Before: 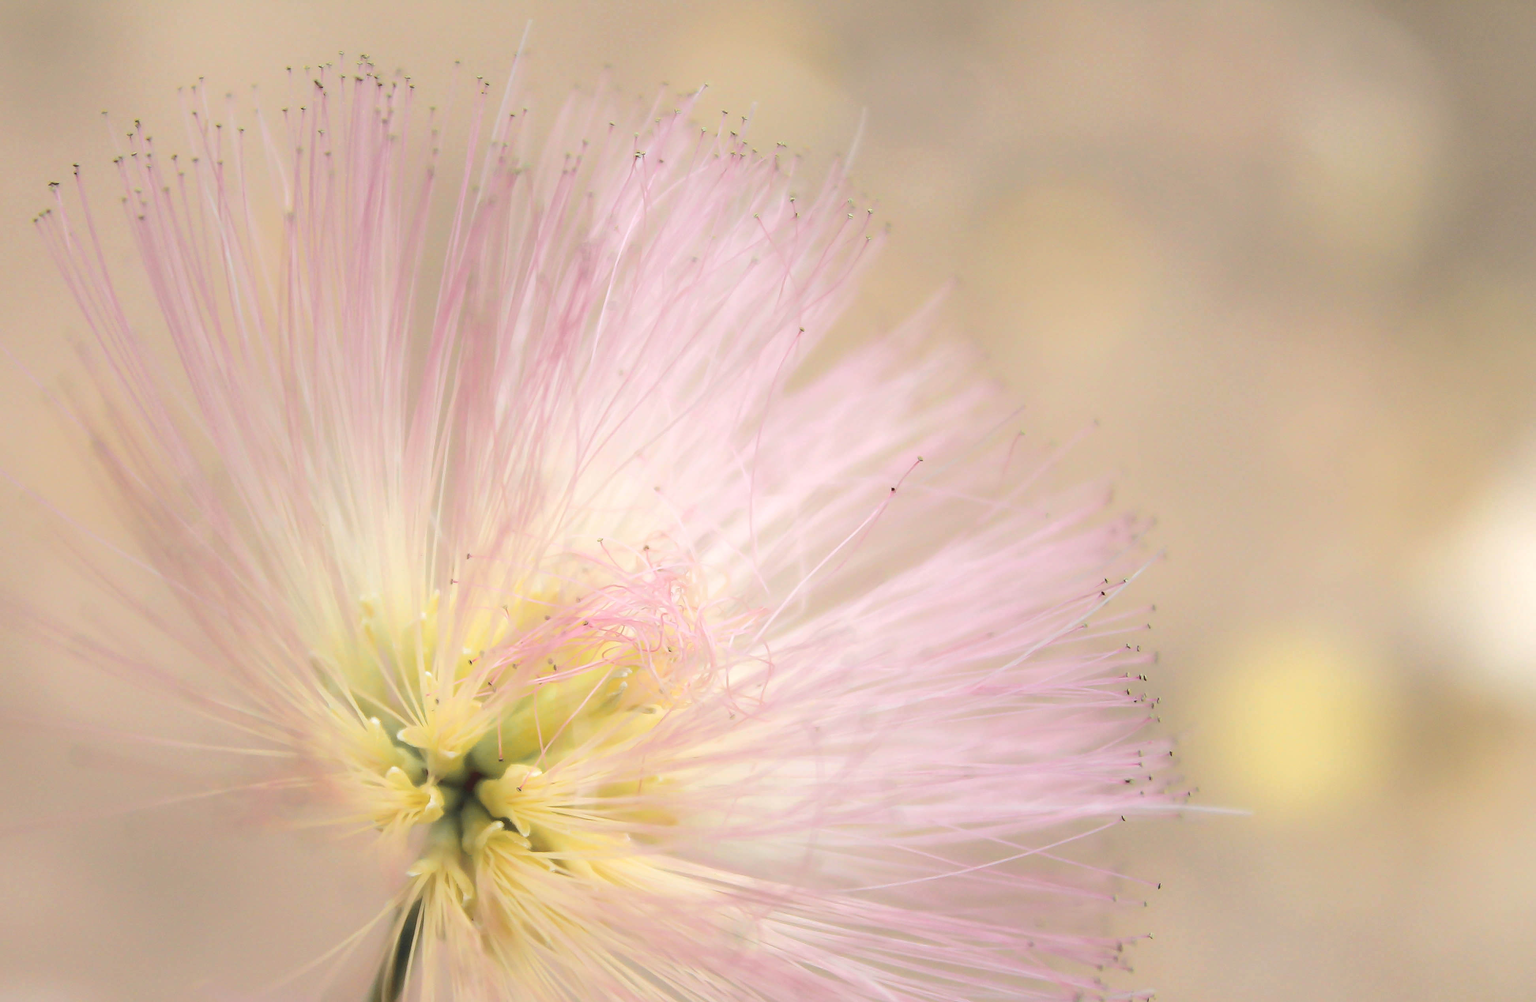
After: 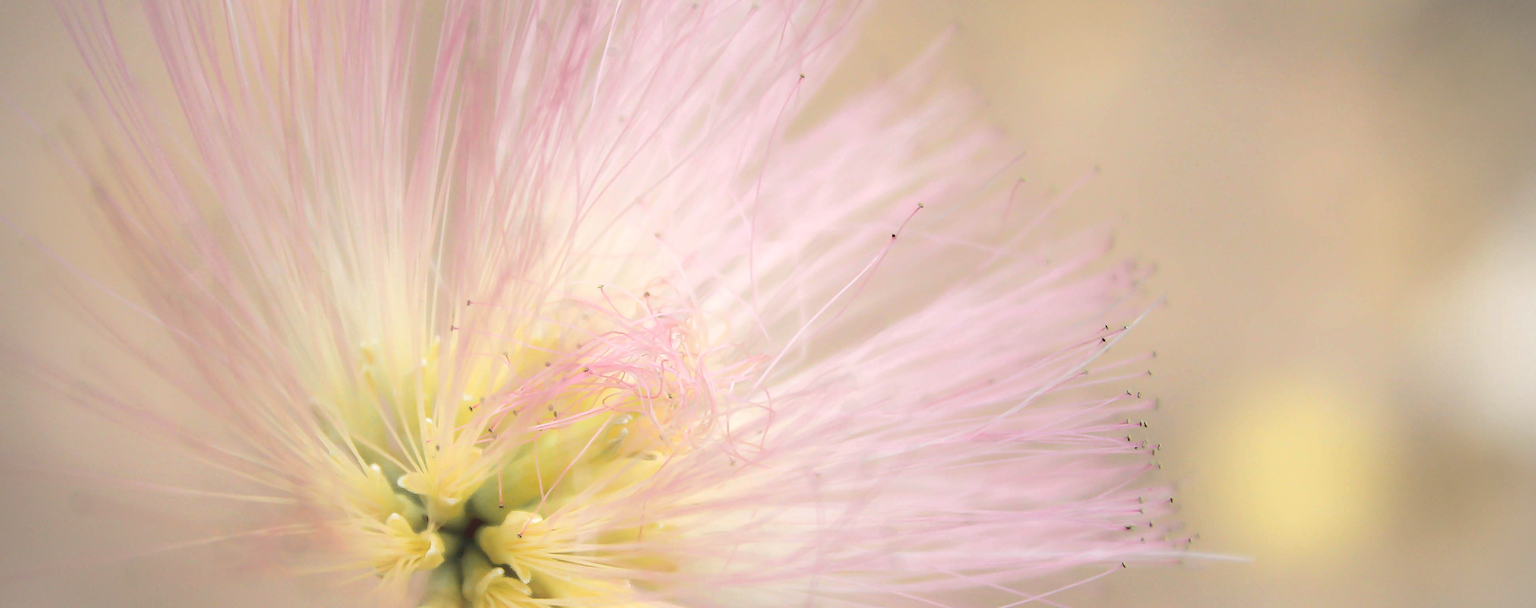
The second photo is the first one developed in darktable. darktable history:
crop and rotate: top 25.357%, bottom 13.942%
vignetting: on, module defaults
